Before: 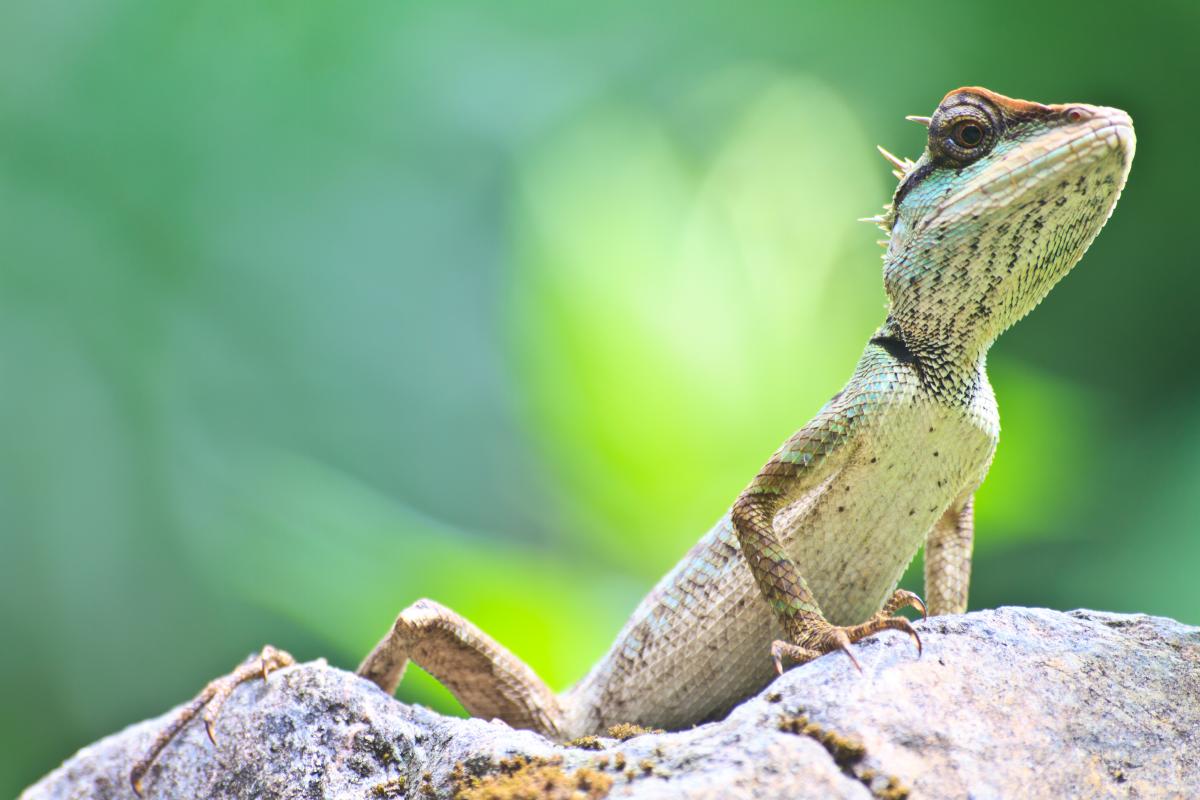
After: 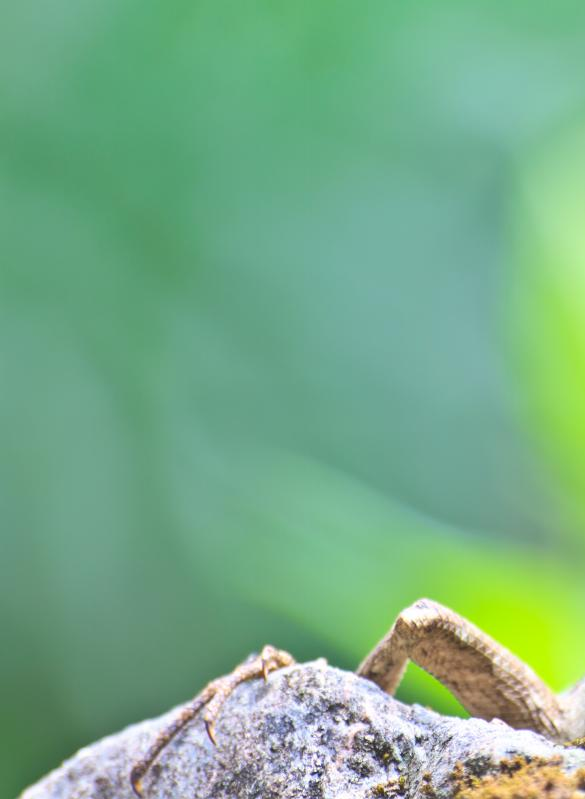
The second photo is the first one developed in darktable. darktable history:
crop and rotate: left 0.061%, top 0%, right 51.145%
